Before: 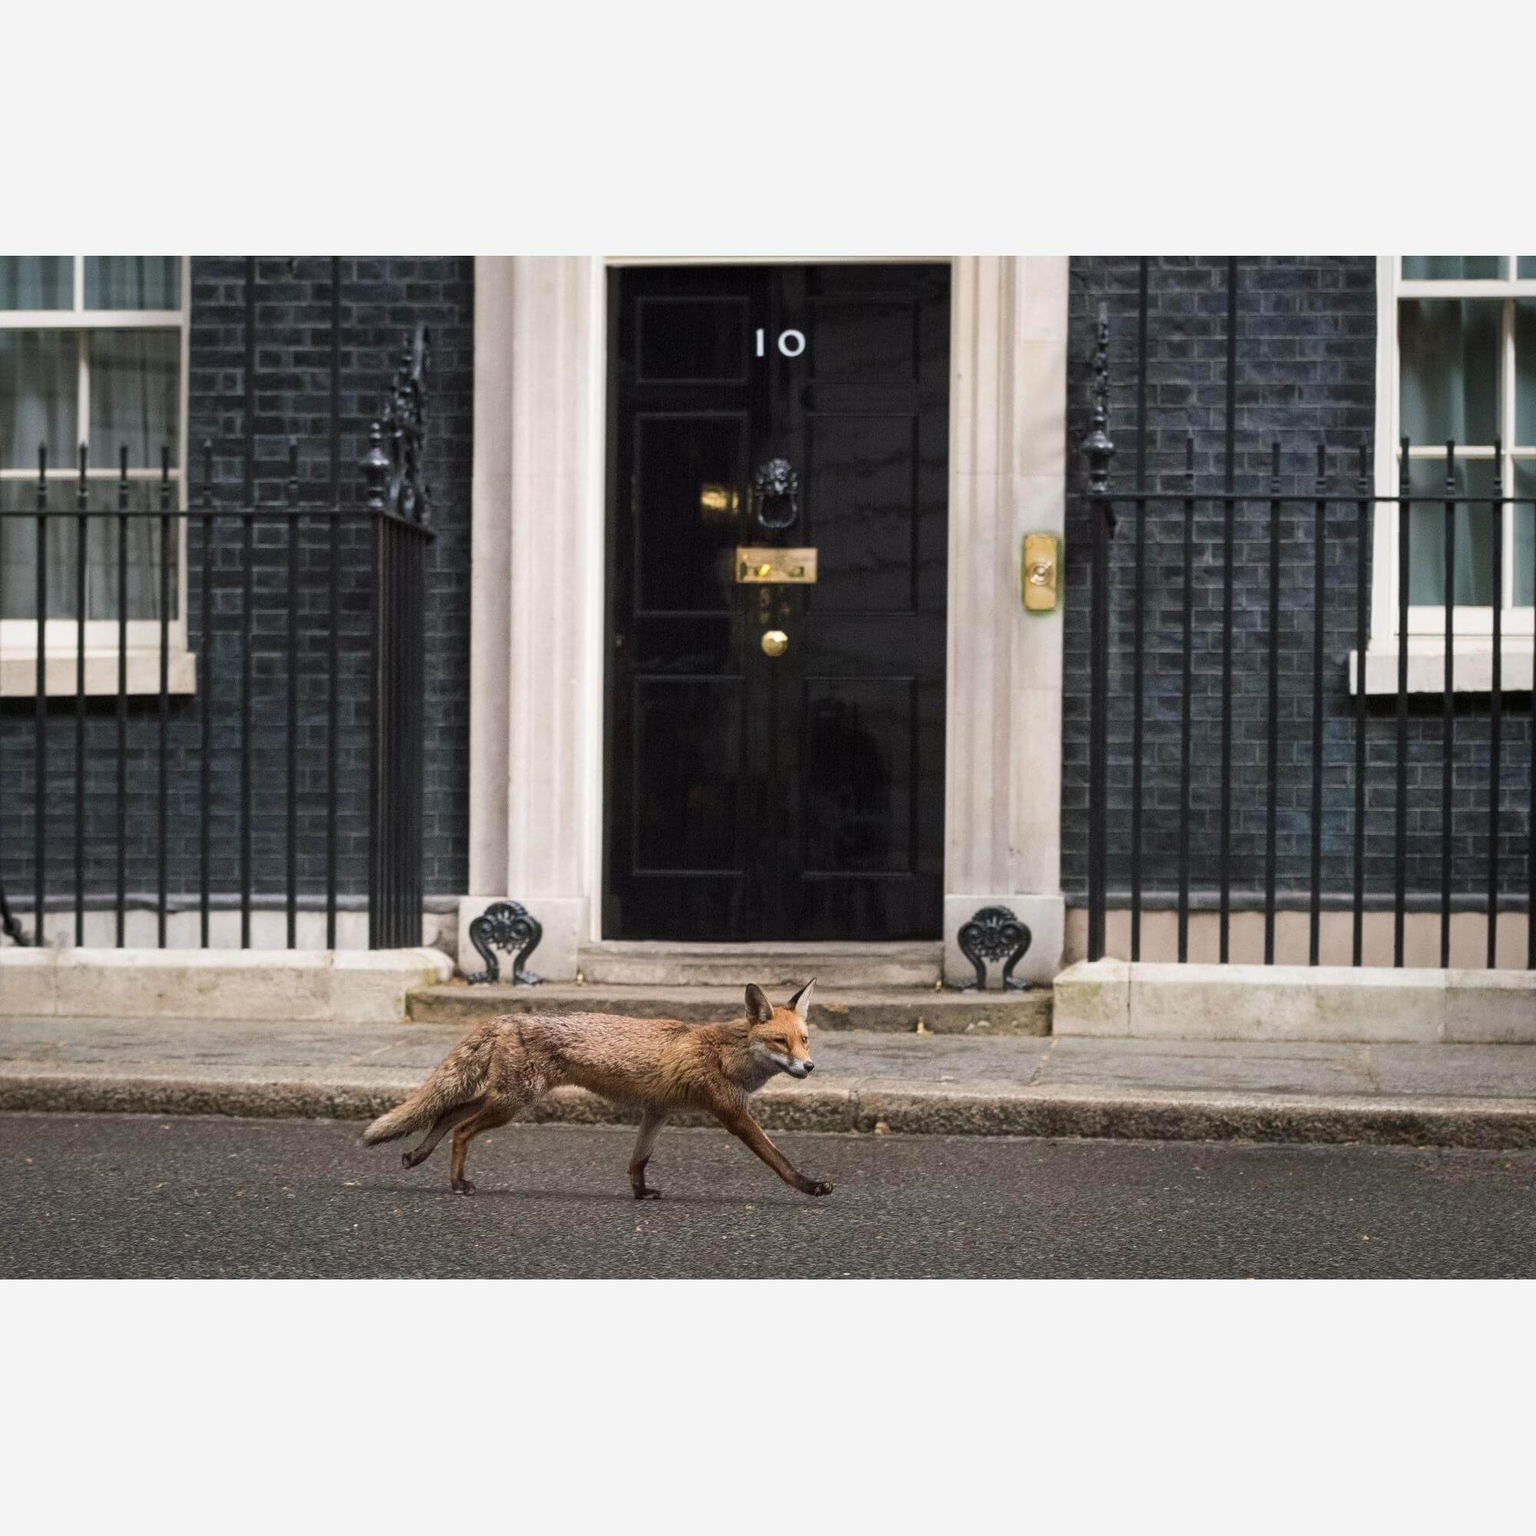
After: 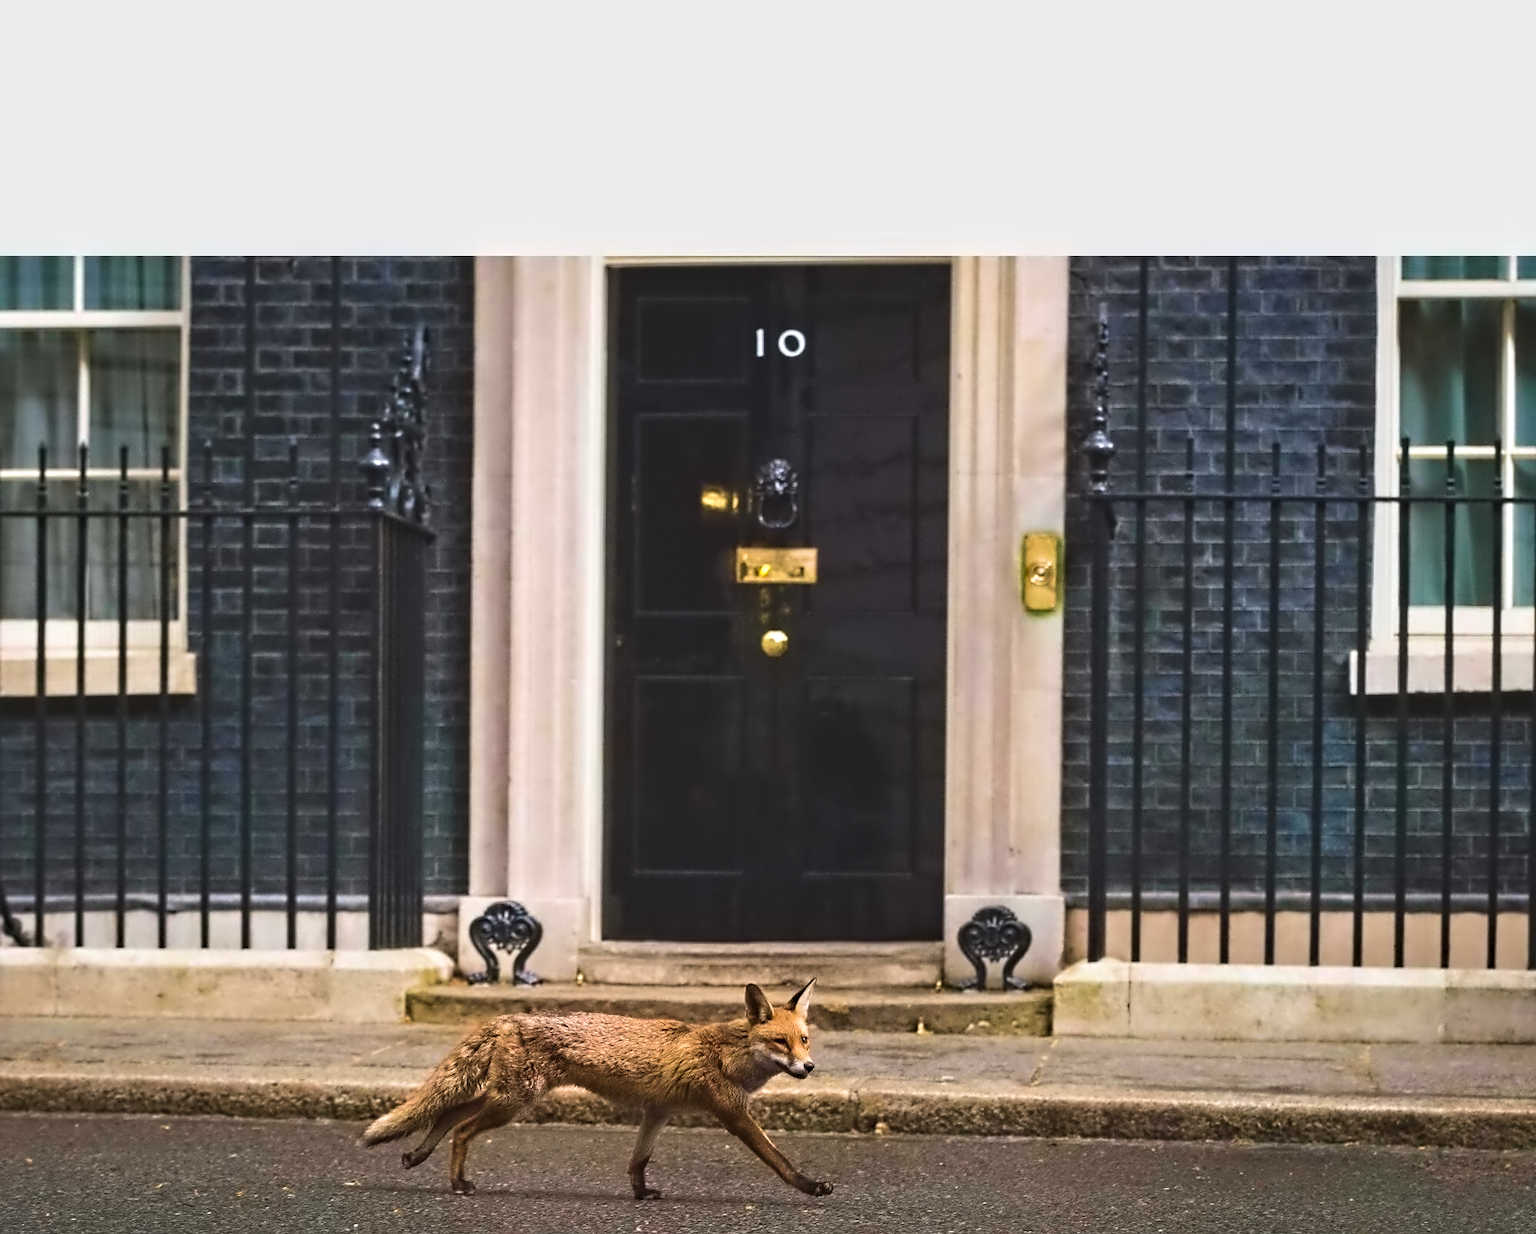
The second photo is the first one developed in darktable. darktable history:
color balance rgb: perceptual saturation grading › global saturation 30%, global vibrance 20%
exposure: black level correction -0.015, exposure -0.125 EV, compensate highlight preservation false
velvia: strength 56%
crop: bottom 19.644%
contrast equalizer: octaves 7, y [[0.5, 0.542, 0.583, 0.625, 0.667, 0.708], [0.5 ×6], [0.5 ×6], [0, 0.033, 0.067, 0.1, 0.133, 0.167], [0, 0.05, 0.1, 0.15, 0.2, 0.25]]
